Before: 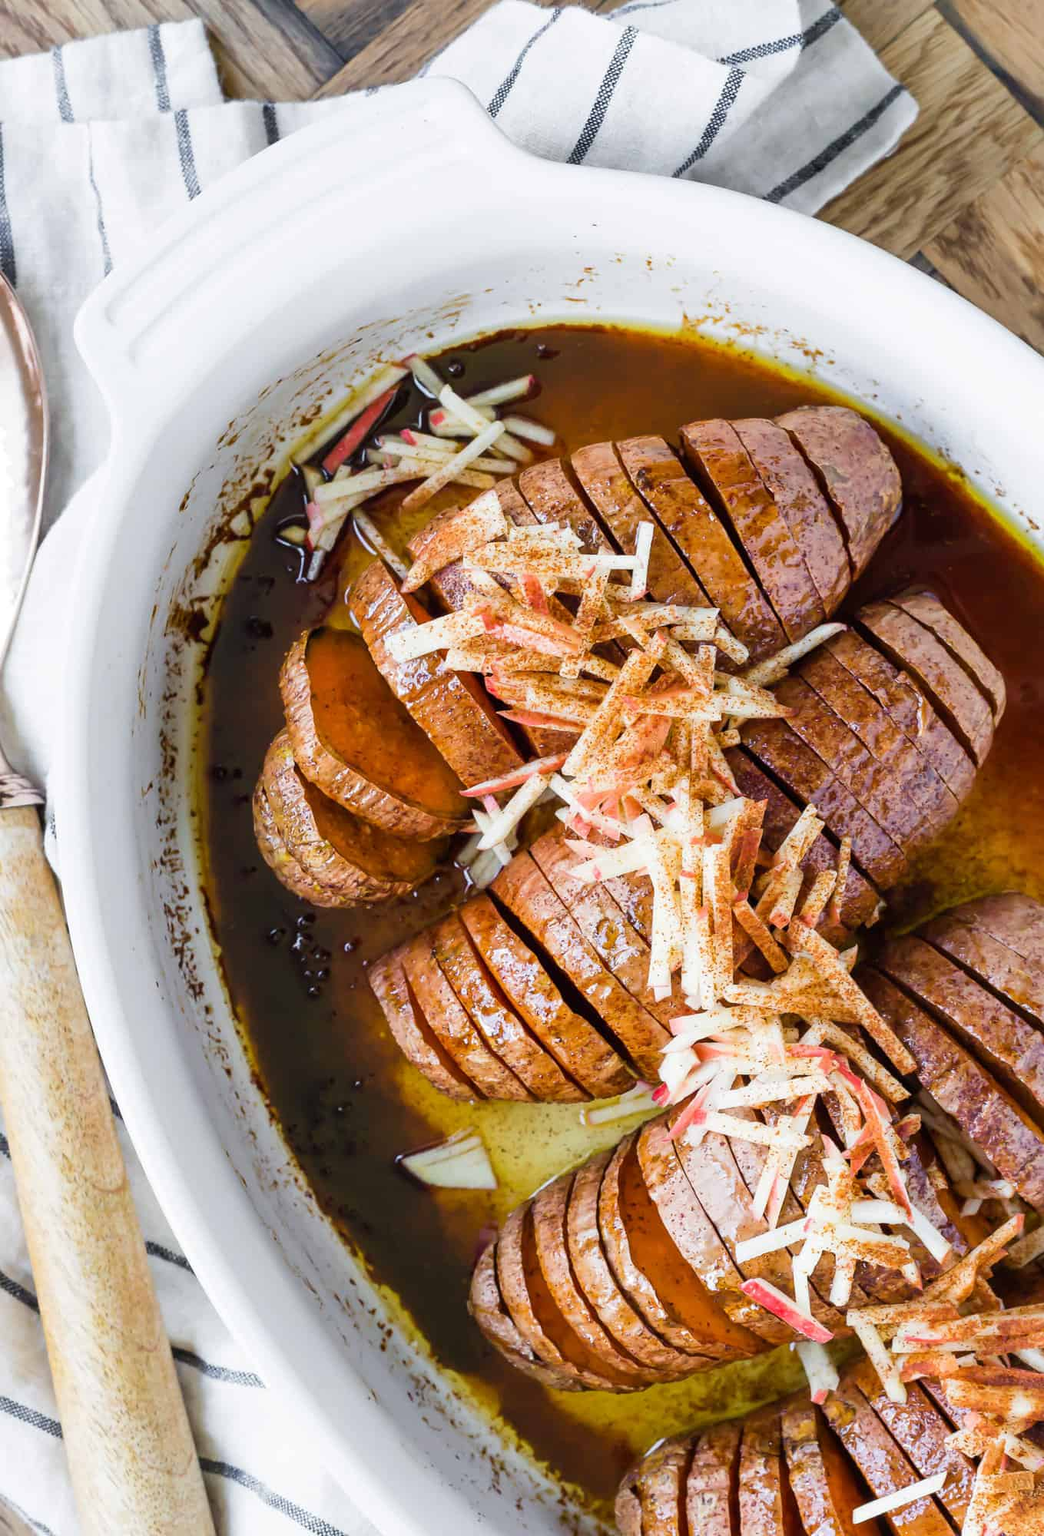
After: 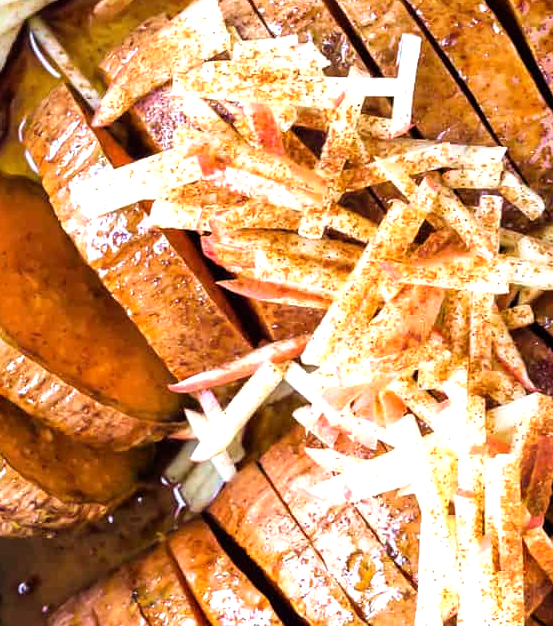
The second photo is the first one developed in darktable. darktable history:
crop: left 31.693%, top 32.297%, right 27.574%, bottom 36.393%
velvia: on, module defaults
tone equalizer: -8 EV -0.786 EV, -7 EV -0.677 EV, -6 EV -0.61 EV, -5 EV -0.414 EV, -3 EV 0.38 EV, -2 EV 0.6 EV, -1 EV 0.681 EV, +0 EV 0.778 EV
